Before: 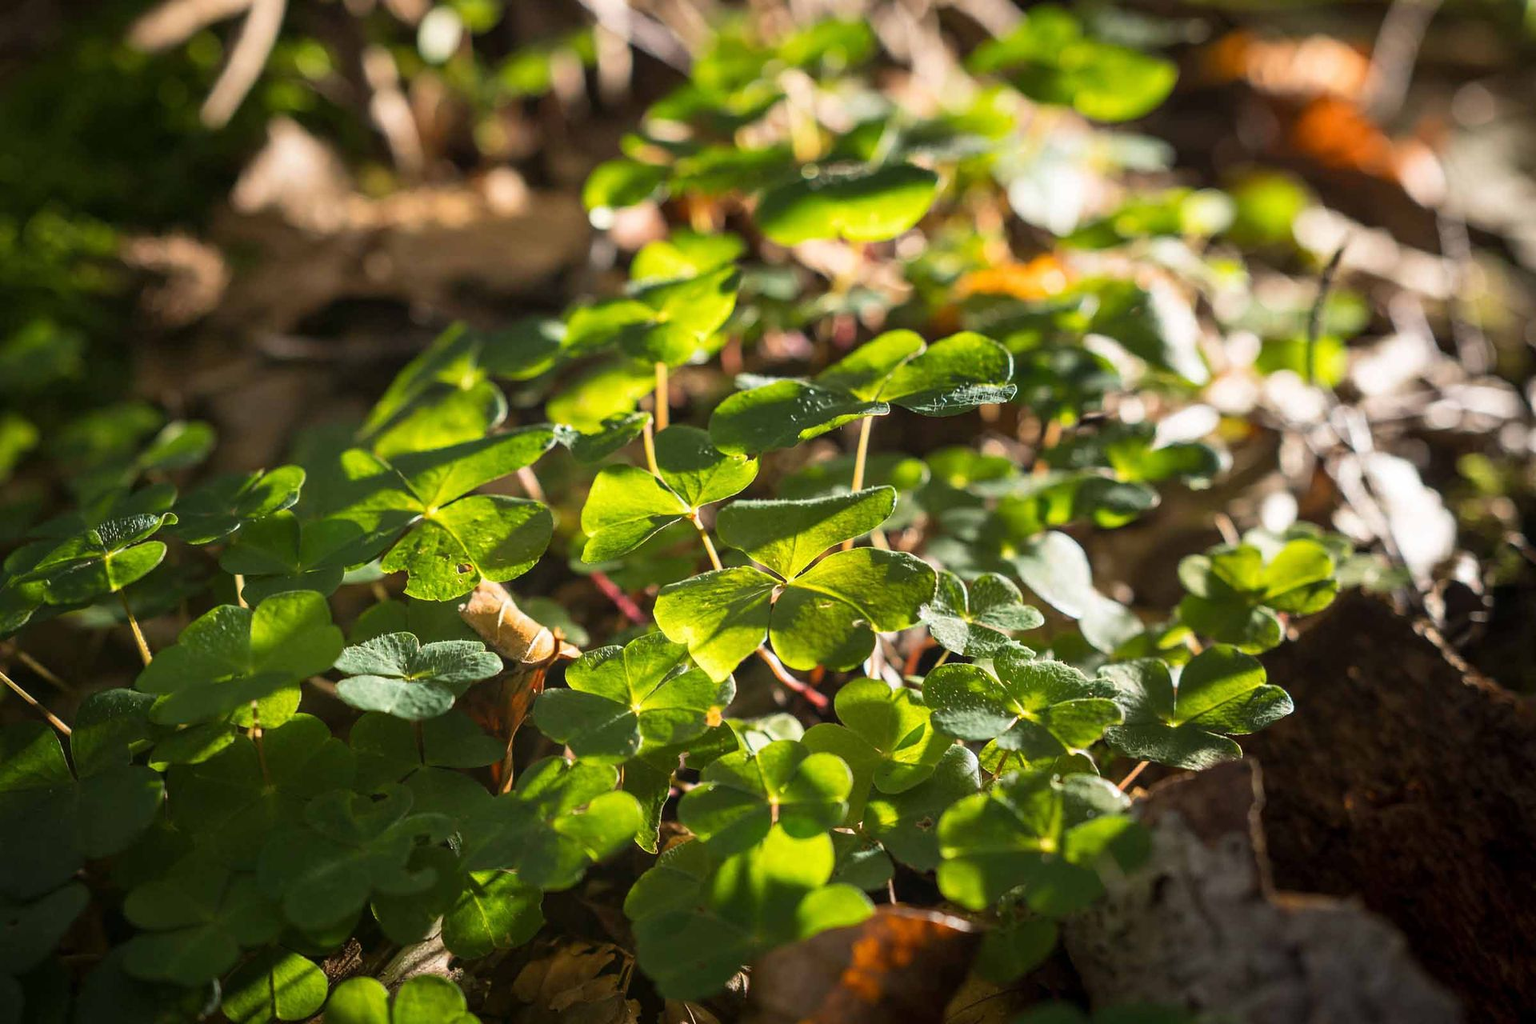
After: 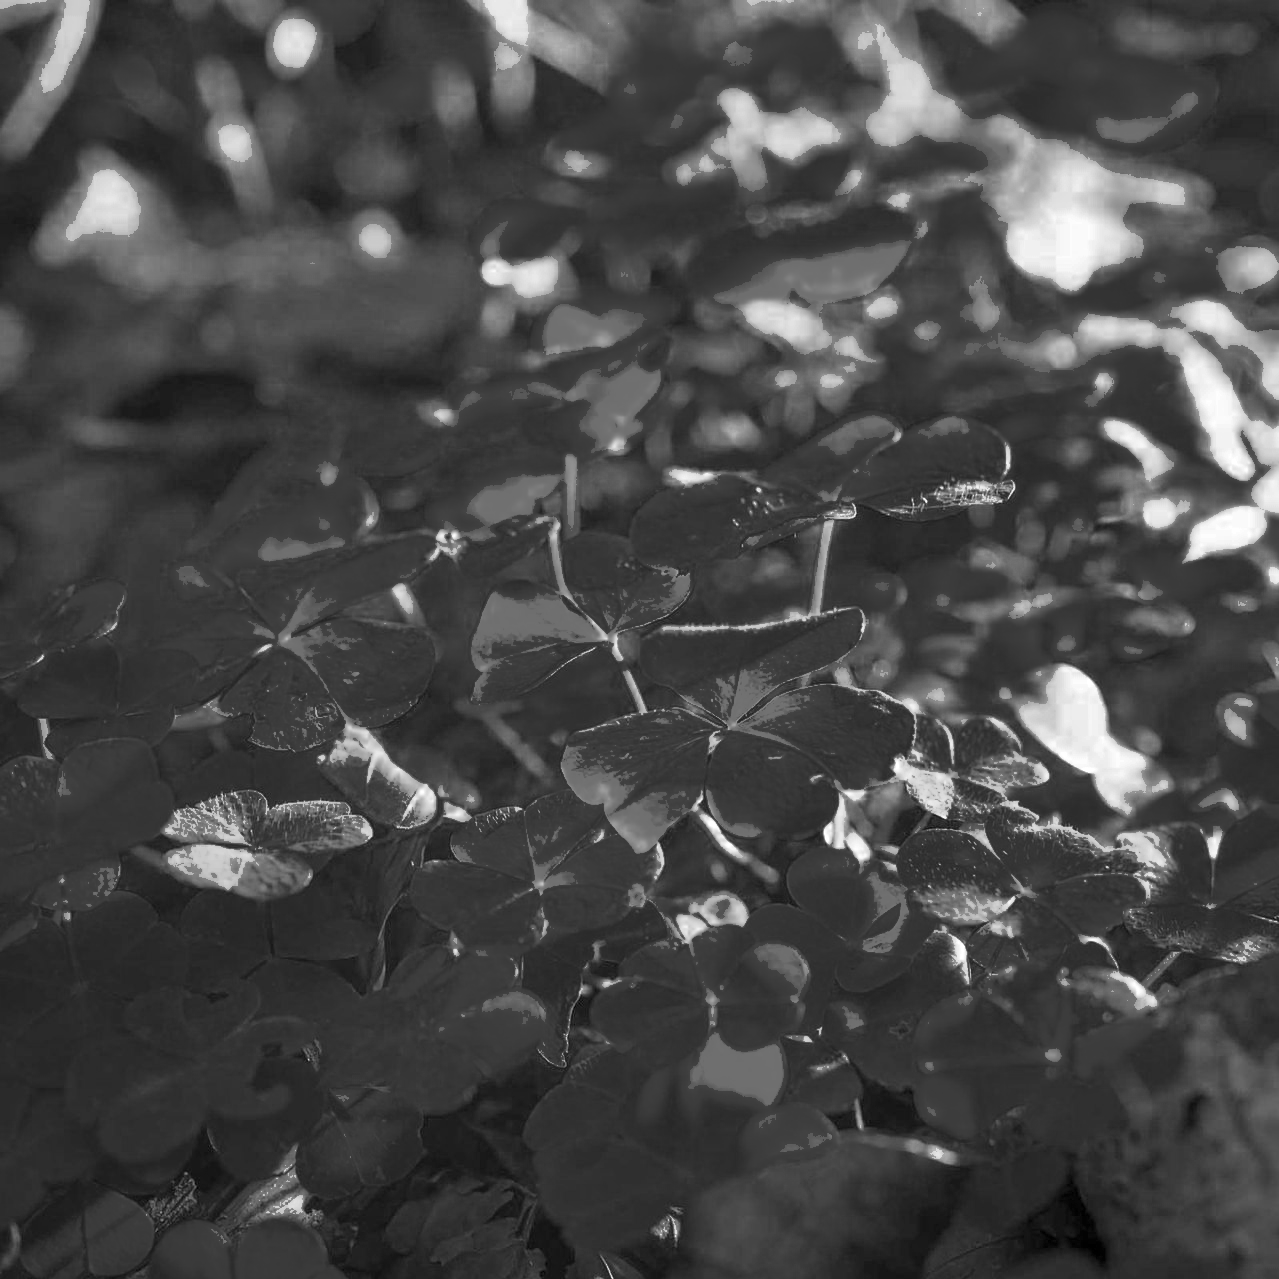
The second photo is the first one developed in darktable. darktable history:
exposure: exposure 0.921 EV, compensate highlight preservation false
monochrome: on, module defaults
shadows and highlights: on, module defaults
base curve: exposure shift 0, preserve colors none
crop and rotate: left 13.342%, right 19.991%
color zones: curves: ch0 [(0.287, 0.048) (0.493, 0.484) (0.737, 0.816)]; ch1 [(0, 0) (0.143, 0) (0.286, 0) (0.429, 0) (0.571, 0) (0.714, 0) (0.857, 0)]
